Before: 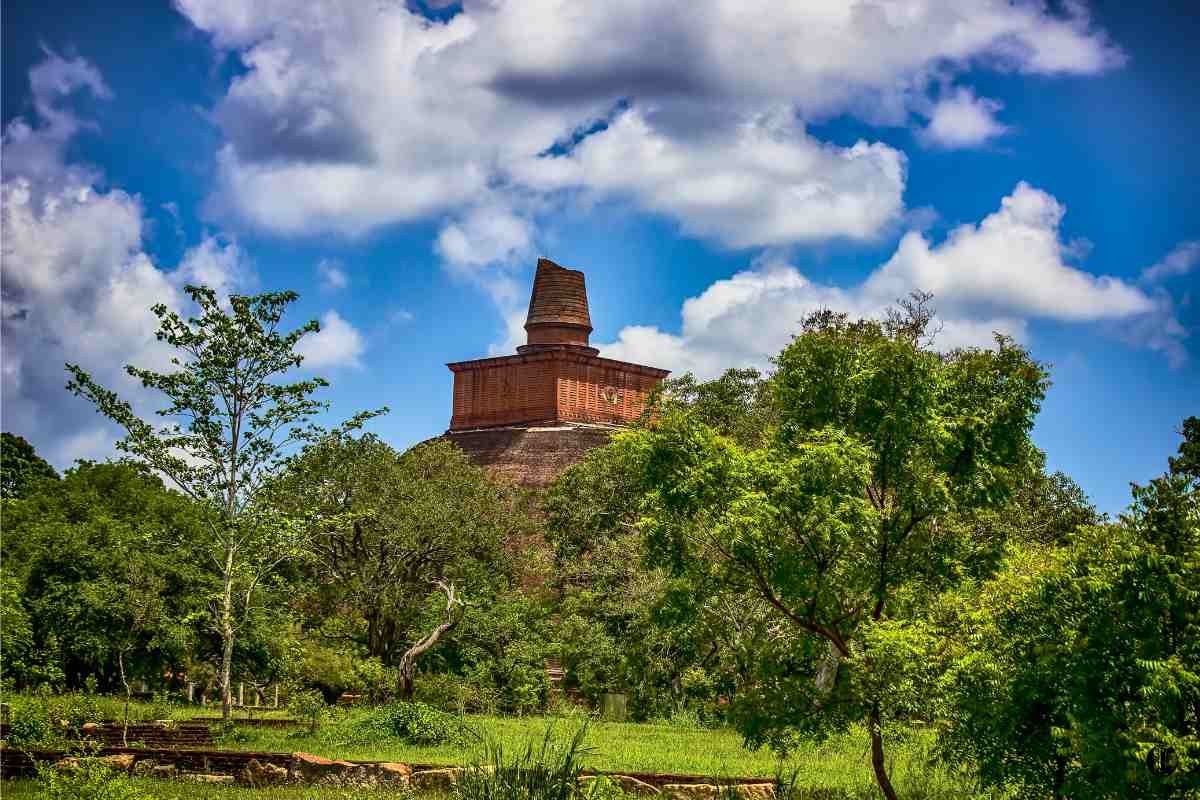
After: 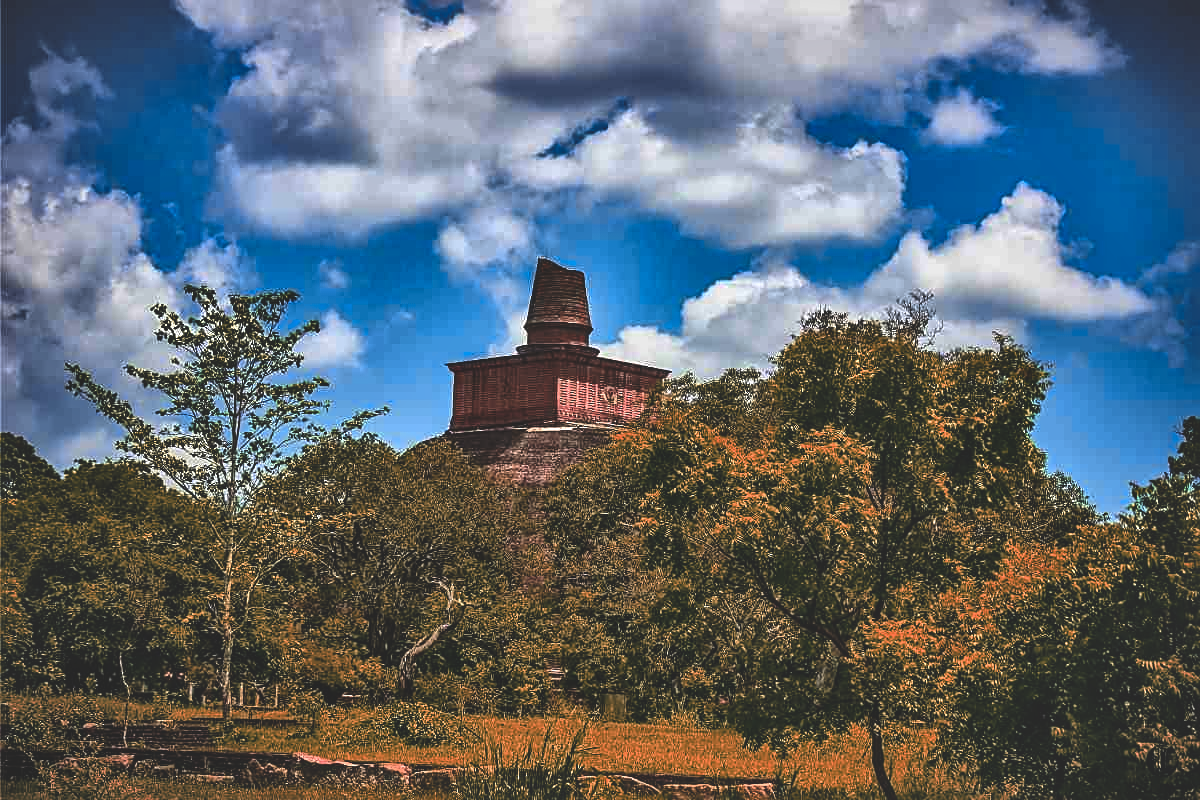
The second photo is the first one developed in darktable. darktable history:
sharpen: on, module defaults
rgb curve: curves: ch0 [(0, 0.186) (0.314, 0.284) (0.775, 0.708) (1, 1)], compensate middle gray true, preserve colors none
local contrast: mode bilateral grid, contrast 20, coarseness 50, detail 150%, midtone range 0.2
vignetting: fall-off start 100%, brightness -0.282, width/height ratio 1.31
color zones: curves: ch0 [(0.006, 0.385) (0.143, 0.563) (0.243, 0.321) (0.352, 0.464) (0.516, 0.456) (0.625, 0.5) (0.75, 0.5) (0.875, 0.5)]; ch1 [(0, 0.5) (0.134, 0.504) (0.246, 0.463) (0.421, 0.515) (0.5, 0.56) (0.625, 0.5) (0.75, 0.5) (0.875, 0.5)]; ch2 [(0, 0.5) (0.131, 0.426) (0.307, 0.289) (0.38, 0.188) (0.513, 0.216) (0.625, 0.548) (0.75, 0.468) (0.838, 0.396) (0.971, 0.311)]
